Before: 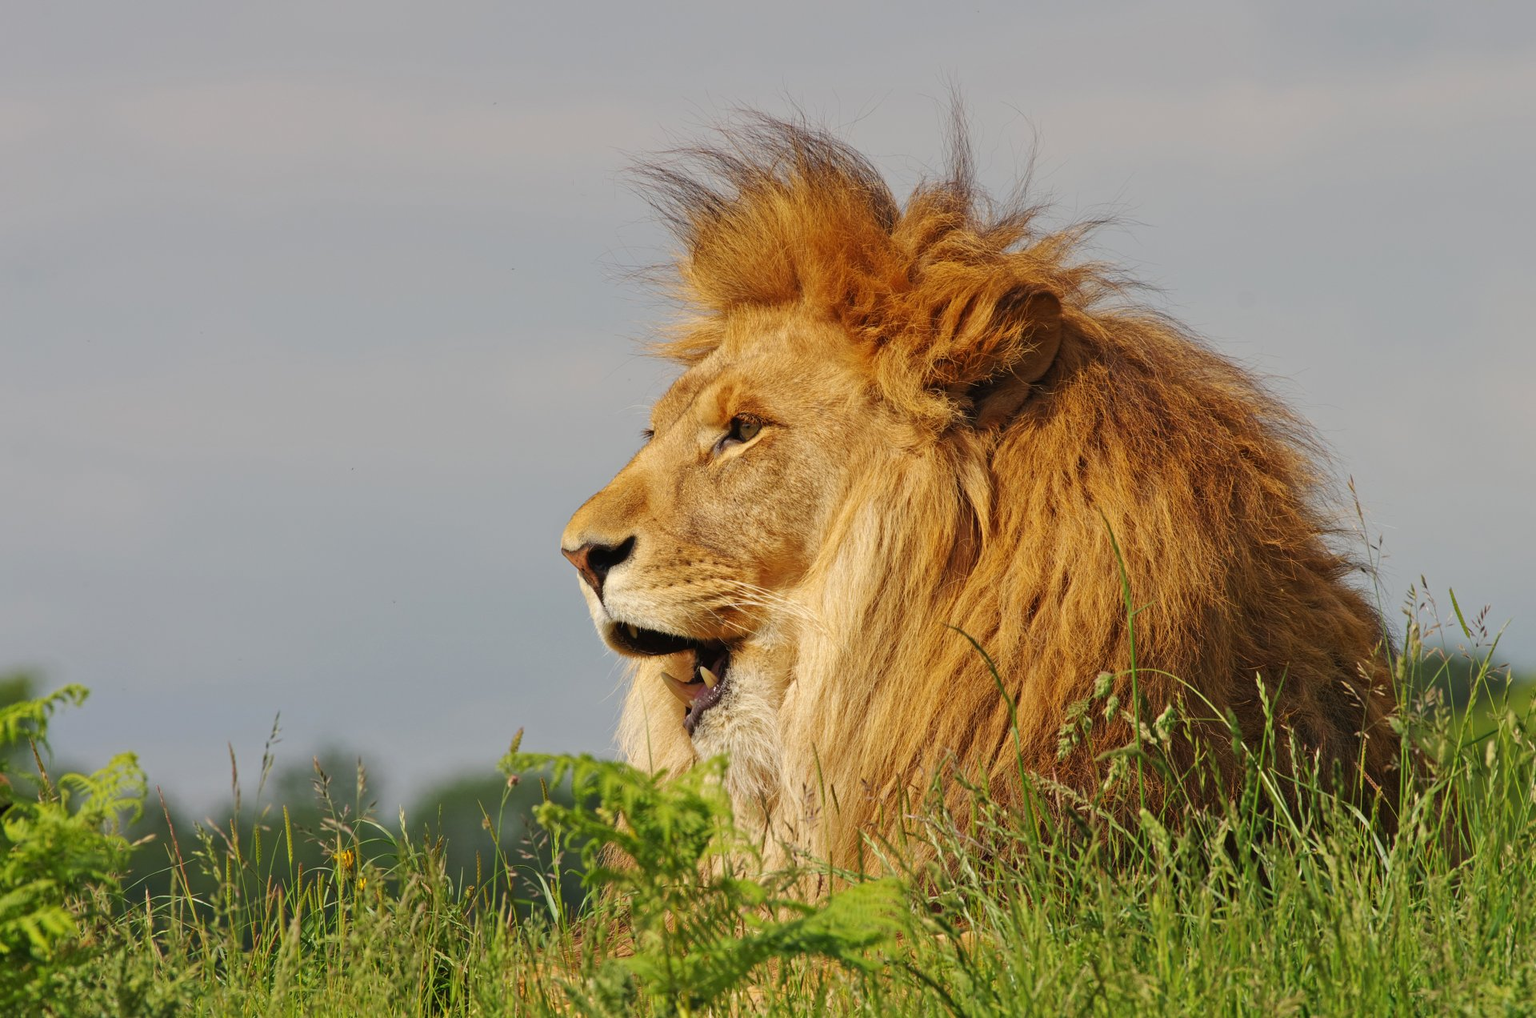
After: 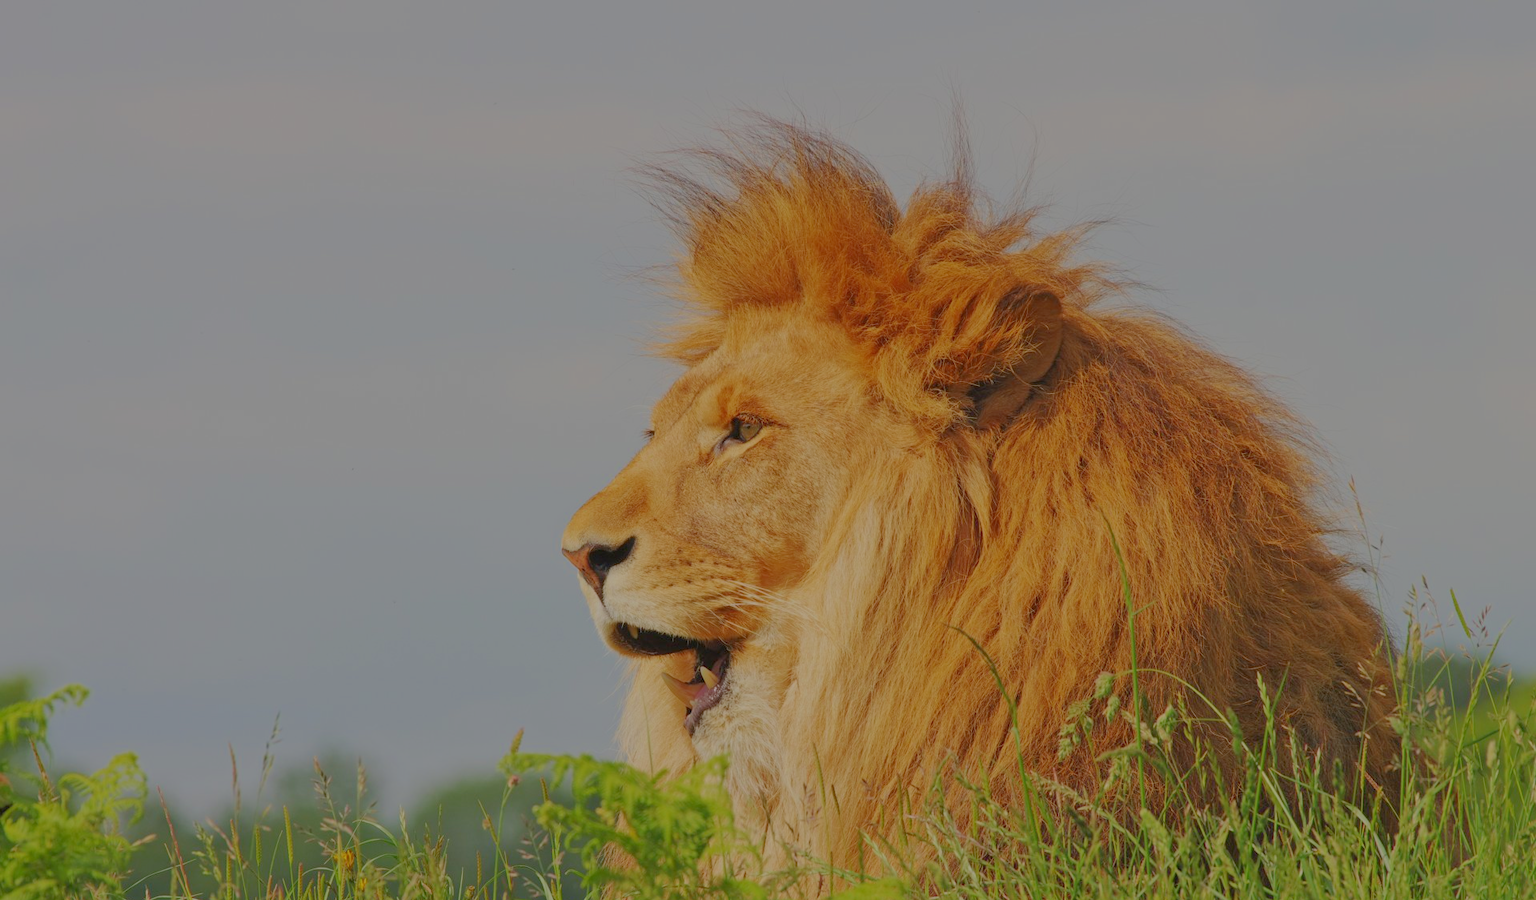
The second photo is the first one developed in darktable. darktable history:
crop and rotate: top 0%, bottom 11.499%
filmic rgb: black relative exposure -13.92 EV, white relative exposure 7.96 EV, hardness 3.75, latitude 49.96%, contrast 0.501, color science v4 (2020)
